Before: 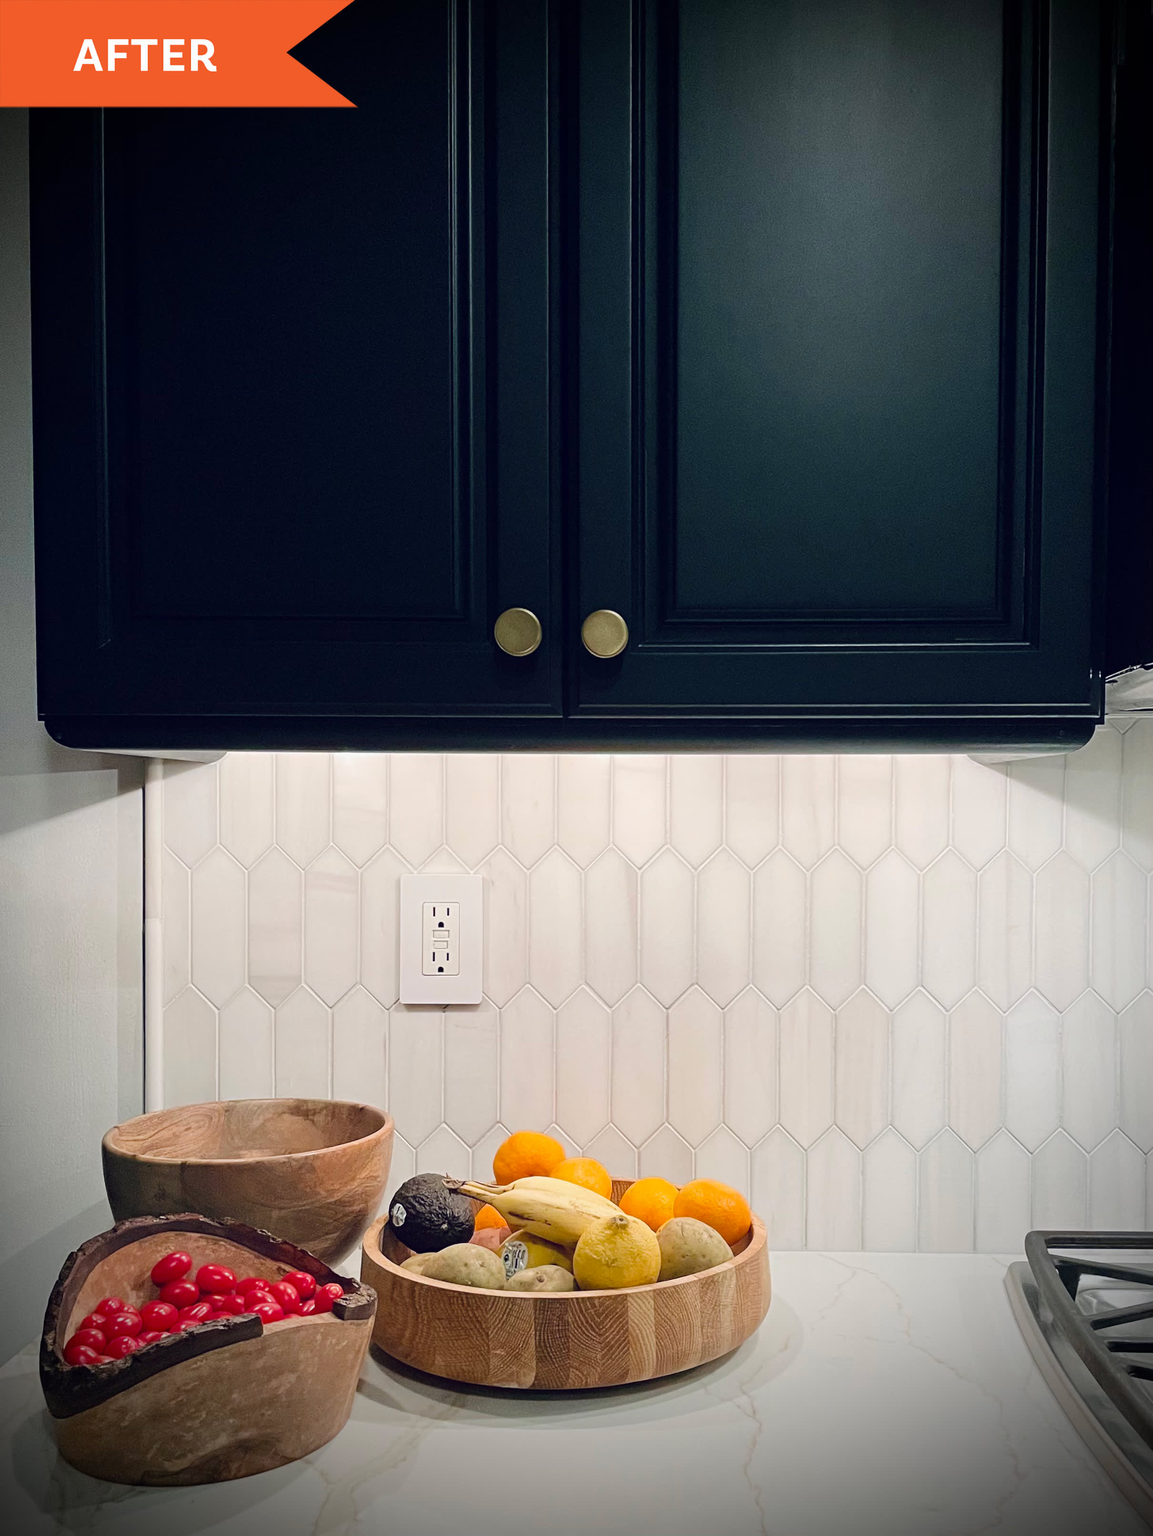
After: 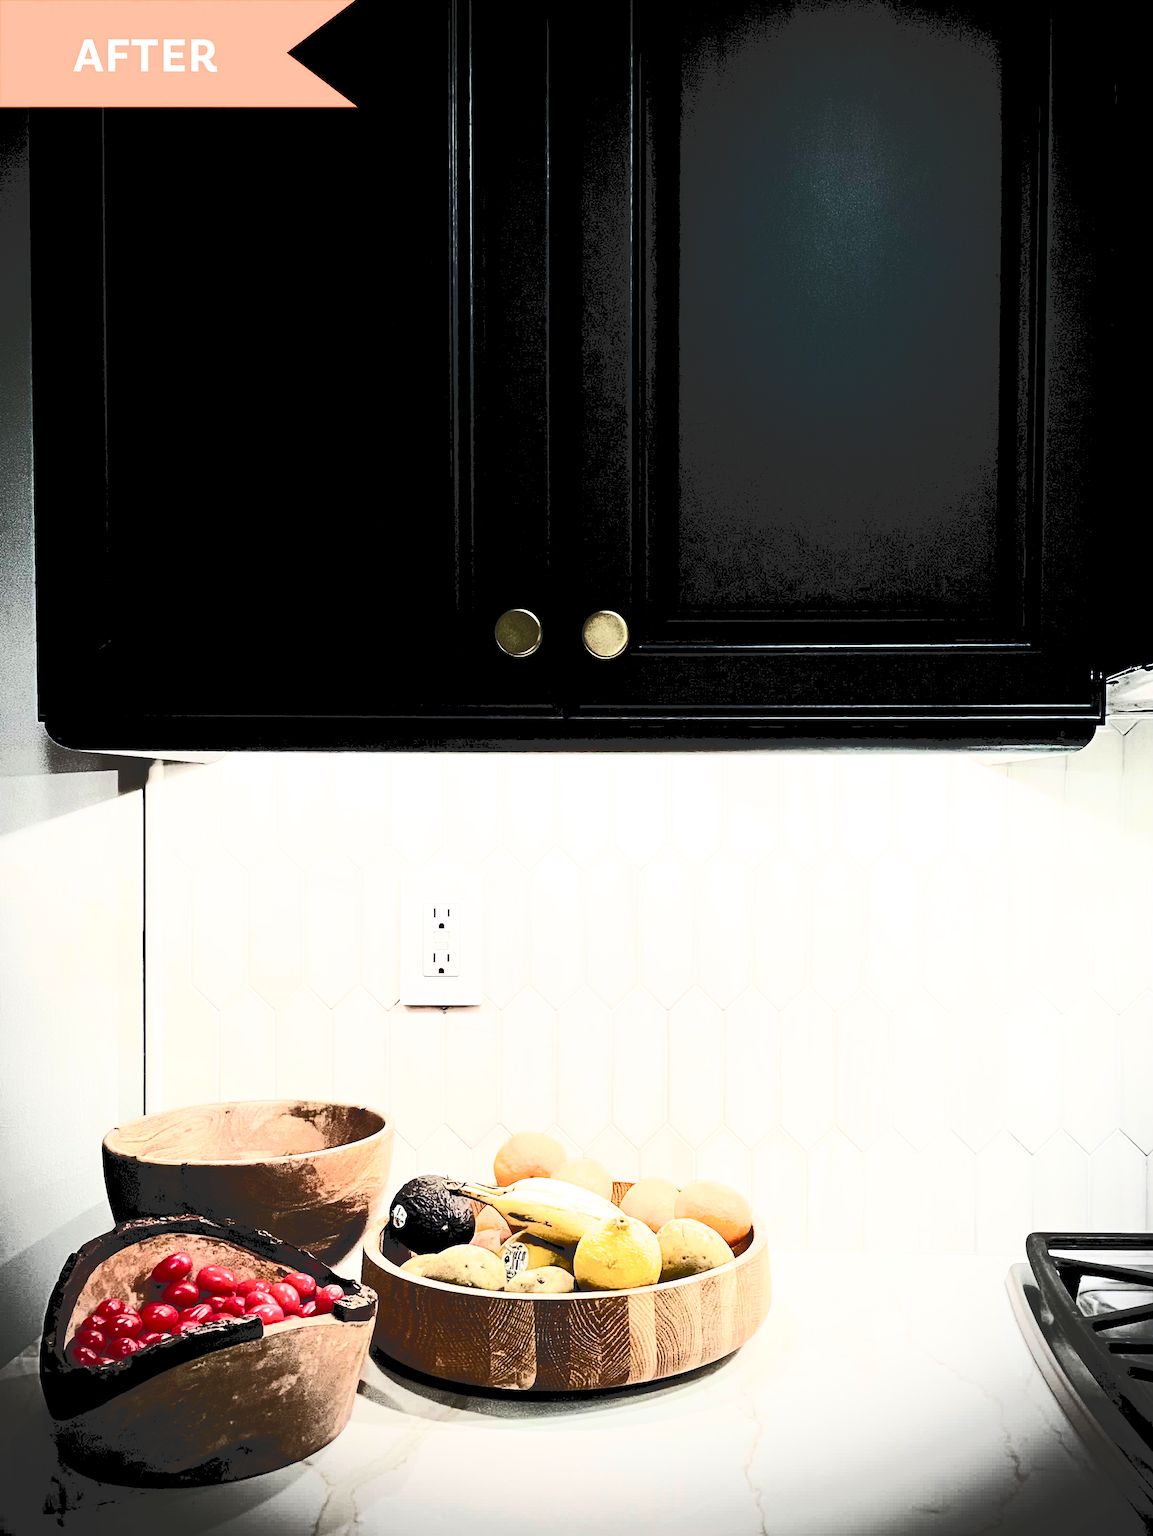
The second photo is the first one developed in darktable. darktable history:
contrast brightness saturation: contrast 0.638, brightness 0.338, saturation 0.139
filmic rgb: black relative exposure -5.52 EV, white relative exposure 2.48 EV, target black luminance 0%, hardness 4.52, latitude 66.92%, contrast 1.459, shadows ↔ highlights balance -4.15%, iterations of high-quality reconstruction 0
crop: bottom 0.073%
exposure: exposure -0.212 EV, compensate exposure bias true, compensate highlight preservation false
levels: levels [0, 0.478, 1]
tone curve: curves: ch0 [(0, 0) (0.003, 0.145) (0.011, 0.148) (0.025, 0.15) (0.044, 0.159) (0.069, 0.16) (0.1, 0.164) (0.136, 0.182) (0.177, 0.213) (0.224, 0.247) (0.277, 0.298) (0.335, 0.37) (0.399, 0.456) (0.468, 0.552) (0.543, 0.641) (0.623, 0.713) (0.709, 0.768) (0.801, 0.825) (0.898, 0.868) (1, 1)], color space Lab, independent channels, preserve colors none
tone equalizer: -8 EV -0.747 EV, -7 EV -0.722 EV, -6 EV -0.617 EV, -5 EV -0.392 EV, -3 EV 0.404 EV, -2 EV 0.6 EV, -1 EV 0.696 EV, +0 EV 0.766 EV, edges refinement/feathering 500, mask exposure compensation -1.57 EV, preserve details no
